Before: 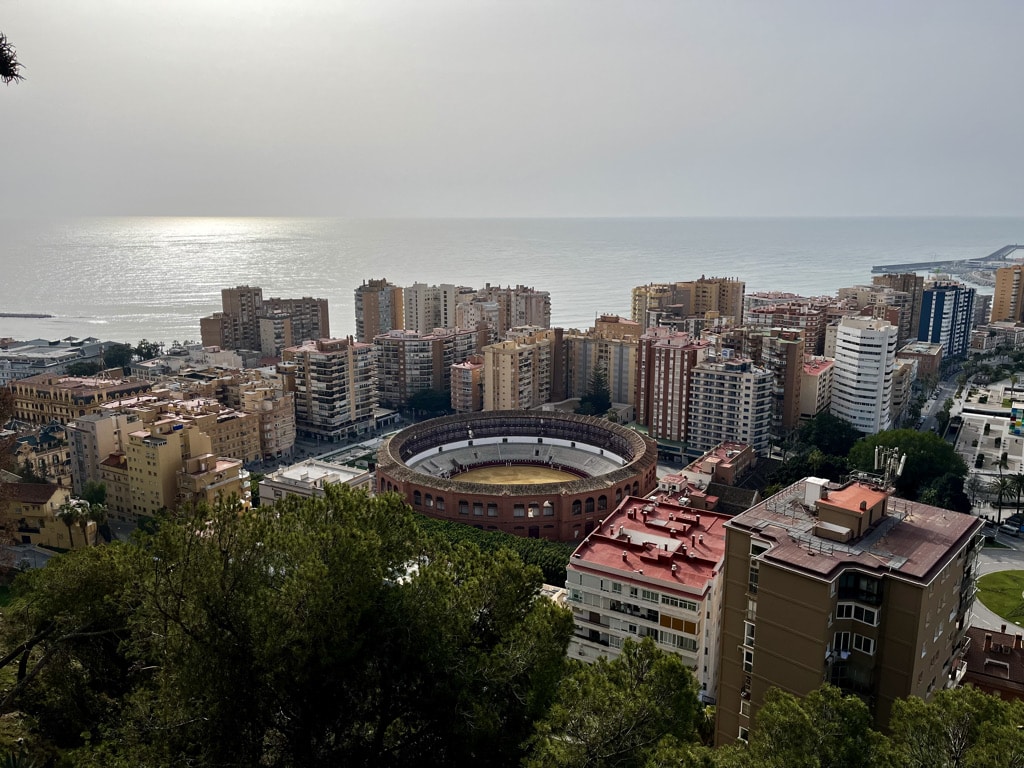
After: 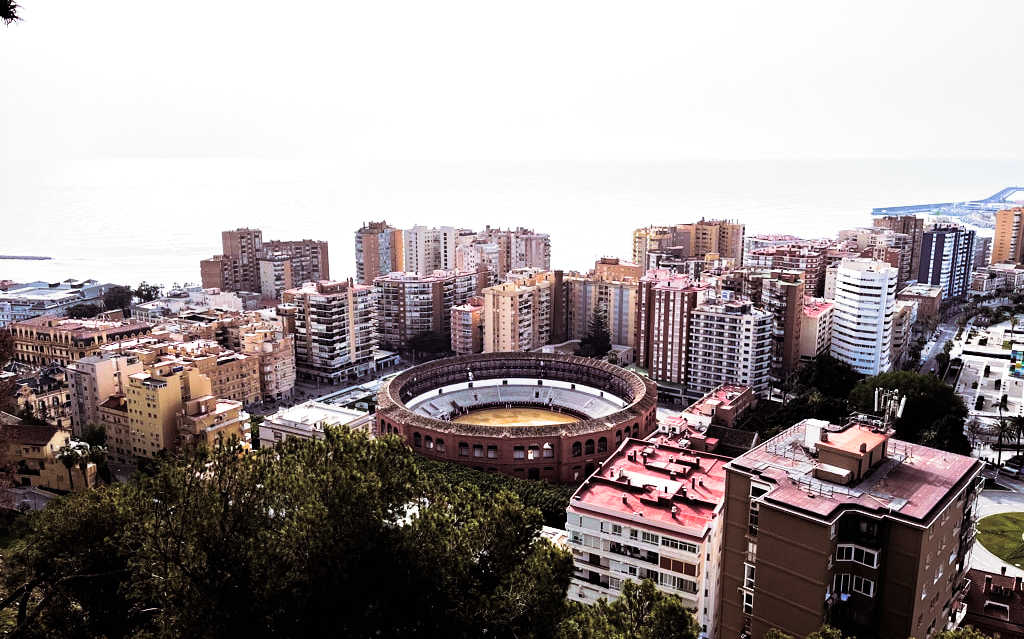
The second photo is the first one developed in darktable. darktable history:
crop: top 7.625%, bottom 8.027%
exposure: black level correction 0, exposure 0.68 EV, compensate exposure bias true, compensate highlight preservation false
white balance: red 1.004, blue 1.096
filmic rgb: black relative exposure -8.2 EV, white relative exposure 2.2 EV, threshold 3 EV, hardness 7.11, latitude 75%, contrast 1.325, highlights saturation mix -2%, shadows ↔ highlights balance 30%, preserve chrominance no, color science v5 (2021), contrast in shadows safe, contrast in highlights safe, enable highlight reconstruction true
contrast brightness saturation: contrast 0.2, brightness 0.16, saturation 0.22
split-toning: shadows › saturation 0.24, highlights › hue 54°, highlights › saturation 0.24
